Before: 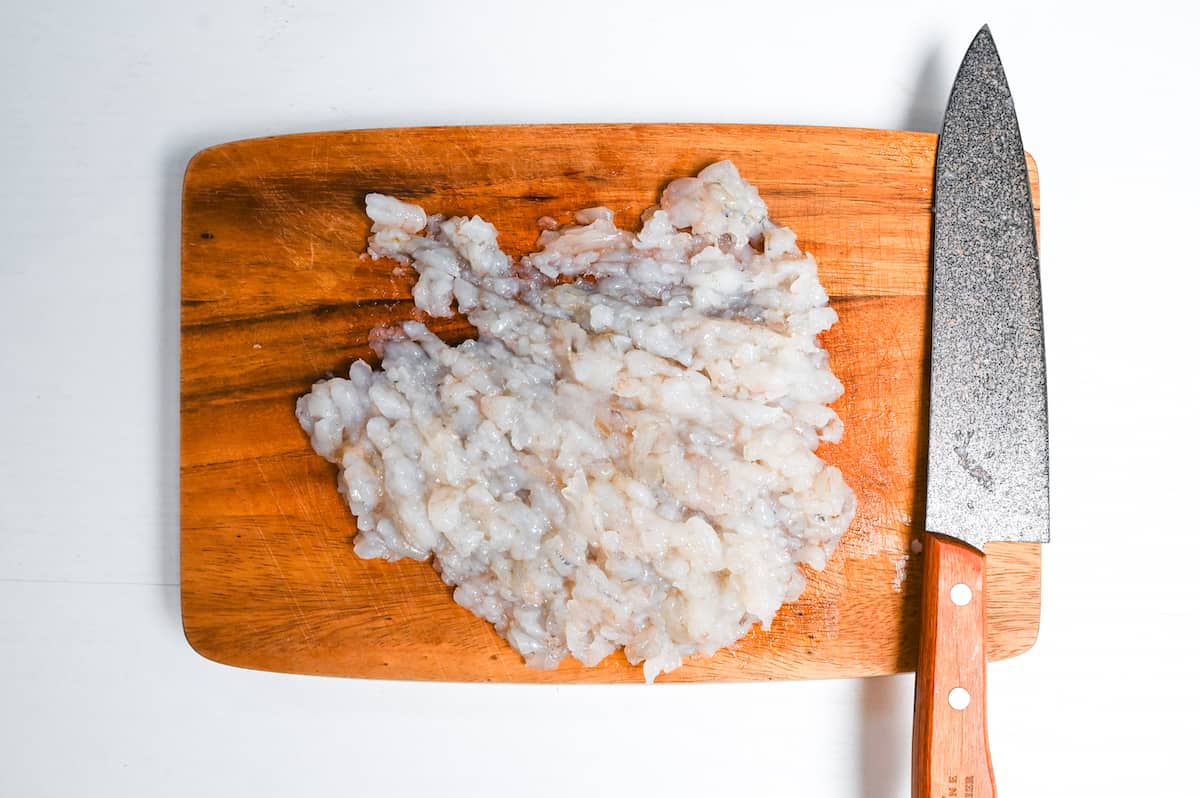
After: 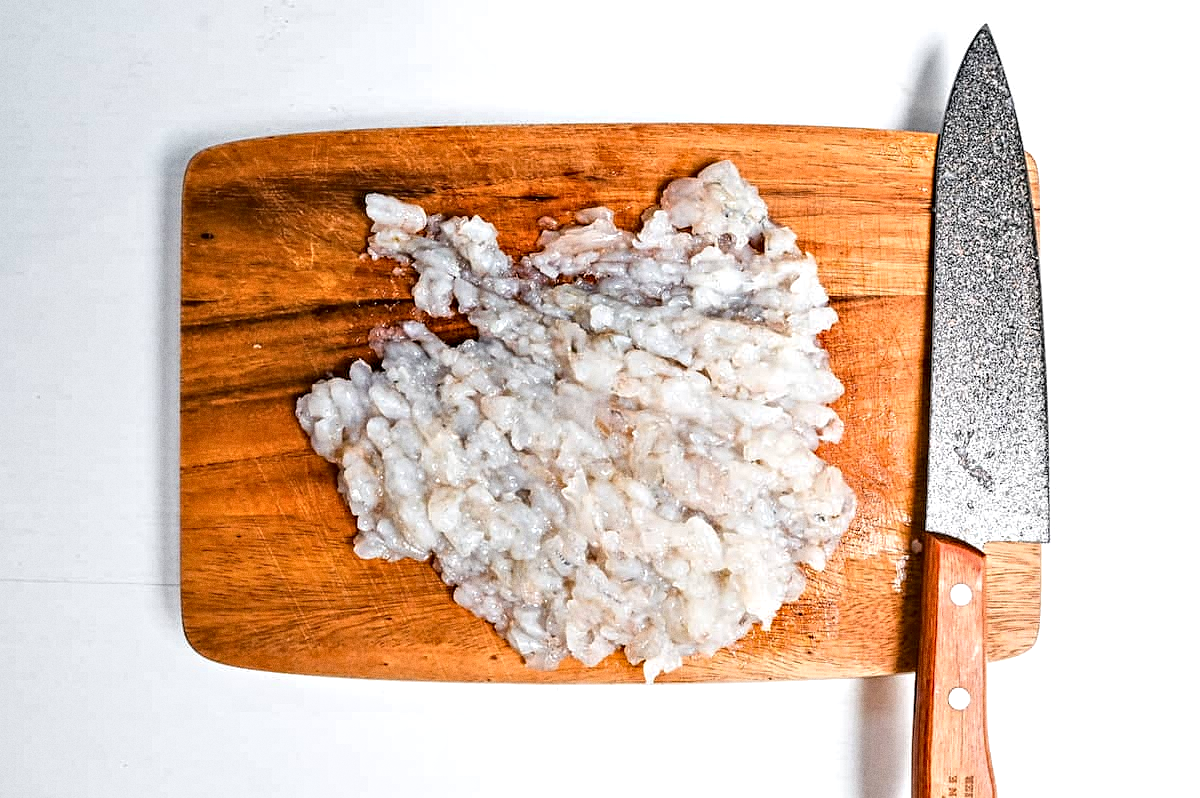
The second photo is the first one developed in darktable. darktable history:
grain: on, module defaults
exposure: exposure 0.131 EV, compensate highlight preservation false
contrast equalizer: octaves 7, y [[0.5, 0.542, 0.583, 0.625, 0.667, 0.708], [0.5 ×6], [0.5 ×6], [0 ×6], [0 ×6]]
